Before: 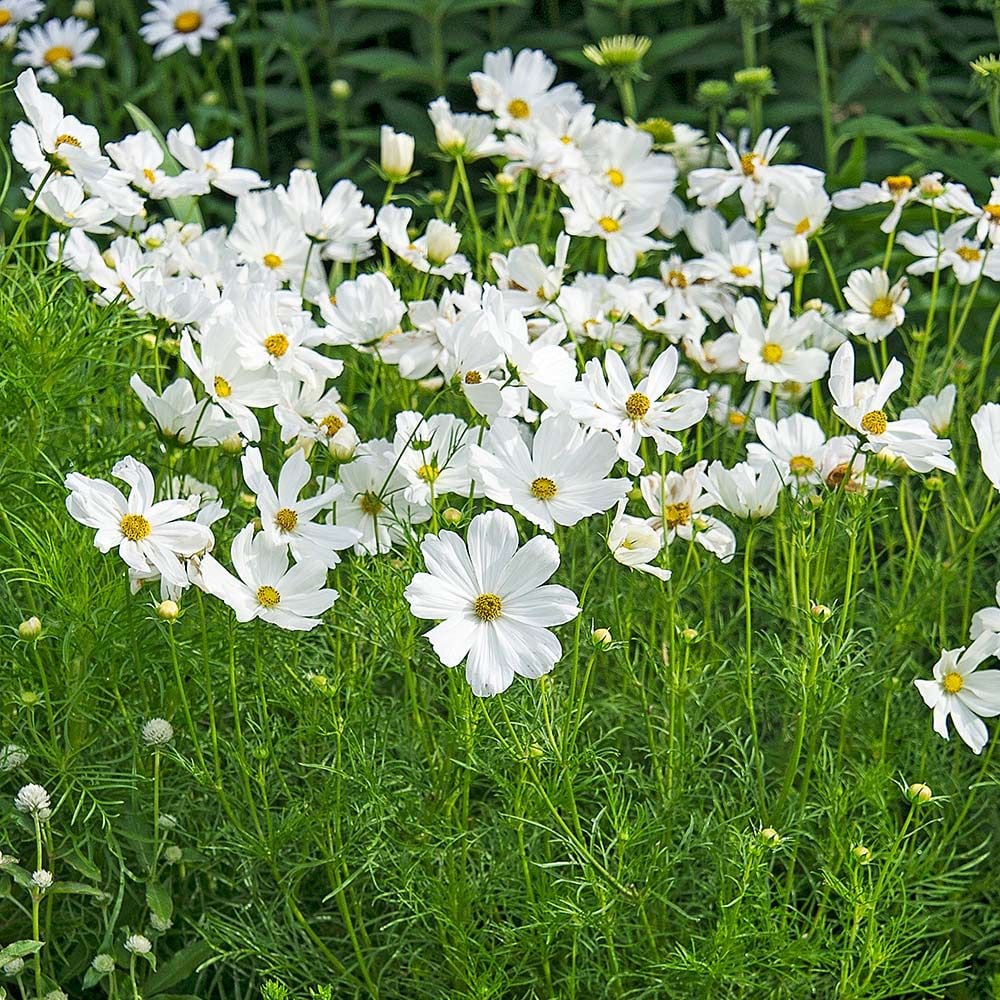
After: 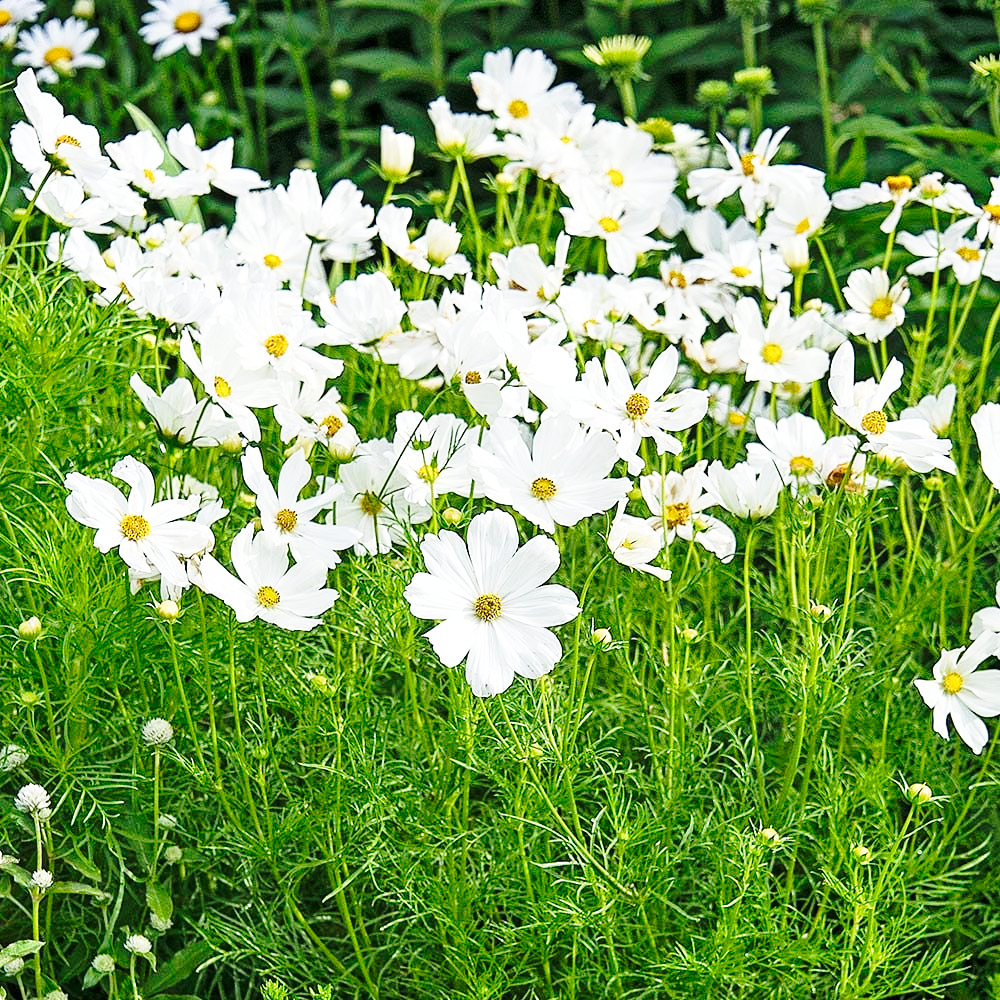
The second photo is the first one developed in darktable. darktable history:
base curve: curves: ch0 [(0, 0) (0.036, 0.037) (0.121, 0.228) (0.46, 0.76) (0.859, 0.983) (1, 1)], preserve colors none
